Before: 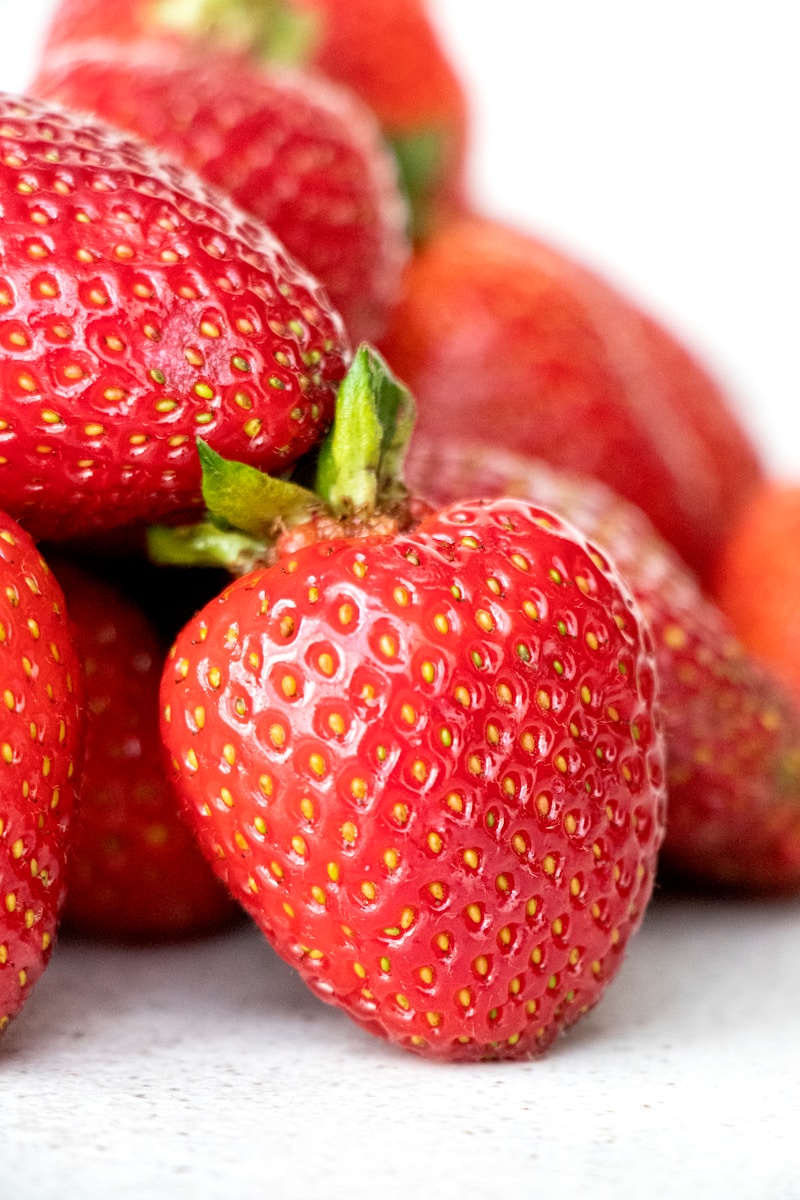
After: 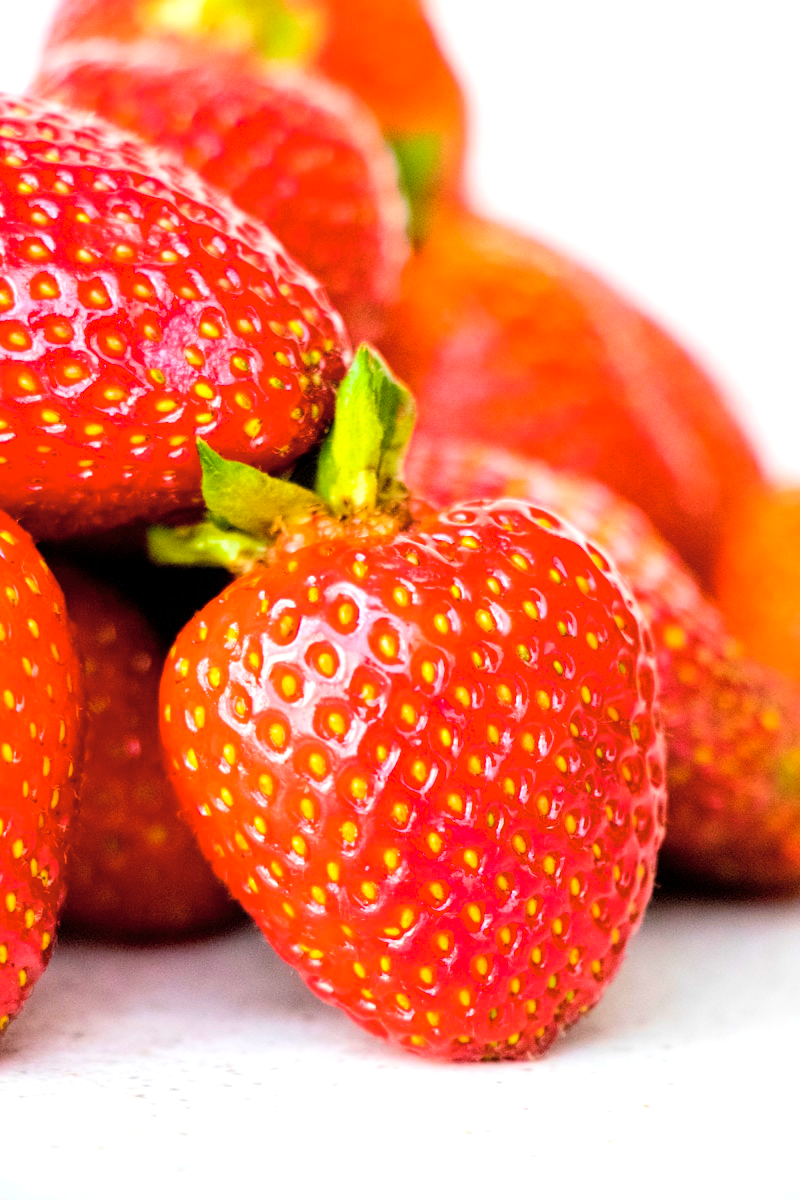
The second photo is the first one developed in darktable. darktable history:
tone curve: curves: ch0 [(0, 0) (0.003, 0.004) (0.011, 0.015) (0.025, 0.033) (0.044, 0.058) (0.069, 0.091) (0.1, 0.131) (0.136, 0.179) (0.177, 0.233) (0.224, 0.296) (0.277, 0.364) (0.335, 0.434) (0.399, 0.511) (0.468, 0.584) (0.543, 0.656) (0.623, 0.729) (0.709, 0.799) (0.801, 0.874) (0.898, 0.936) (1, 1)], color space Lab, independent channels, preserve colors none
color balance rgb: linear chroma grading › global chroma 15.636%, perceptual saturation grading › global saturation 19.73%, perceptual brilliance grading › mid-tones 10.682%, perceptual brilliance grading › shadows 15.006%, global vibrance 35.628%, contrast 9.508%
